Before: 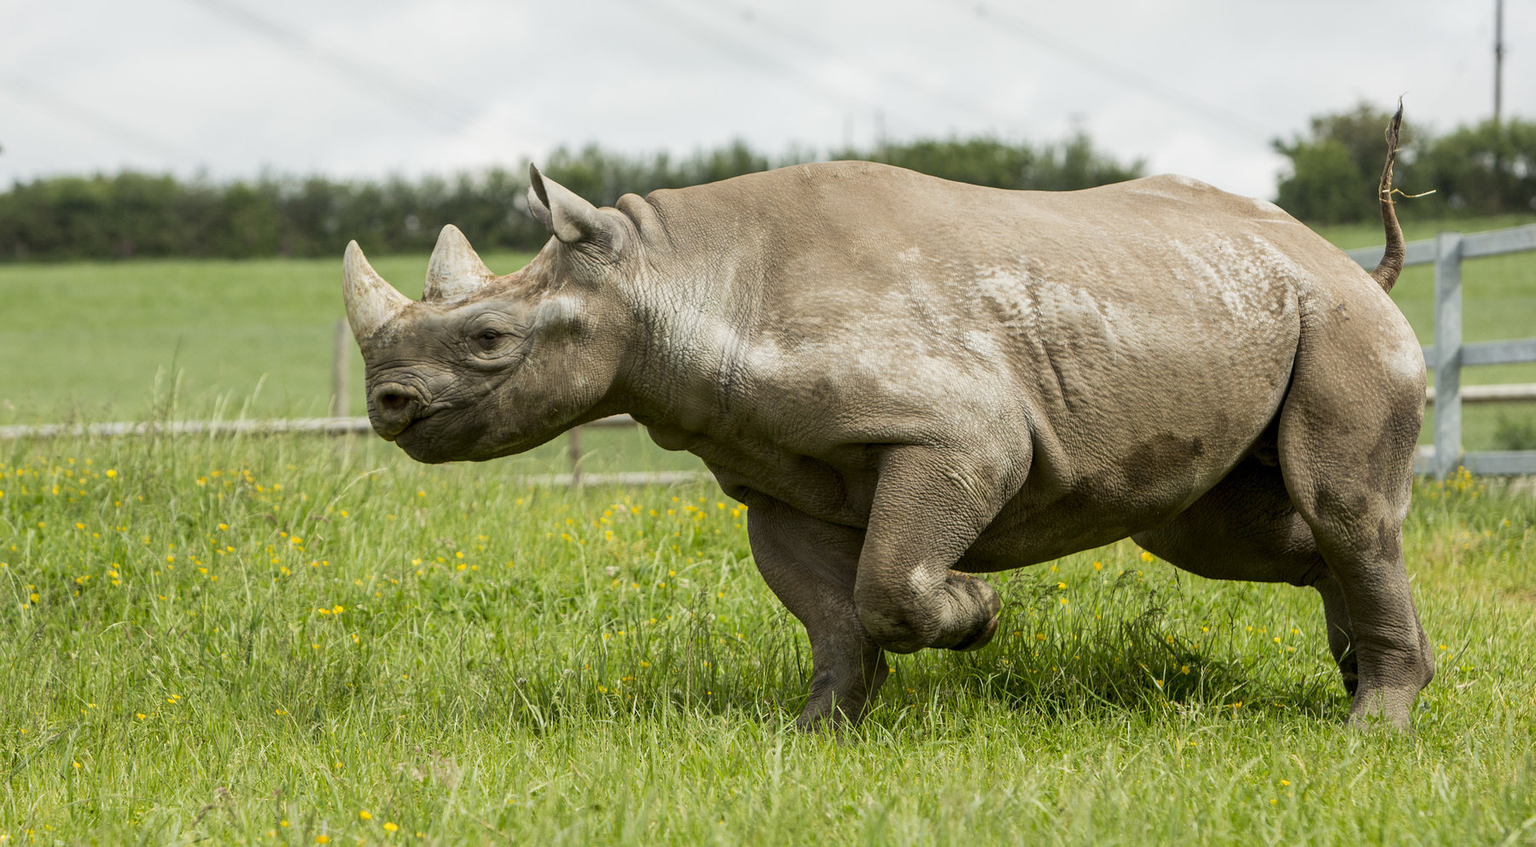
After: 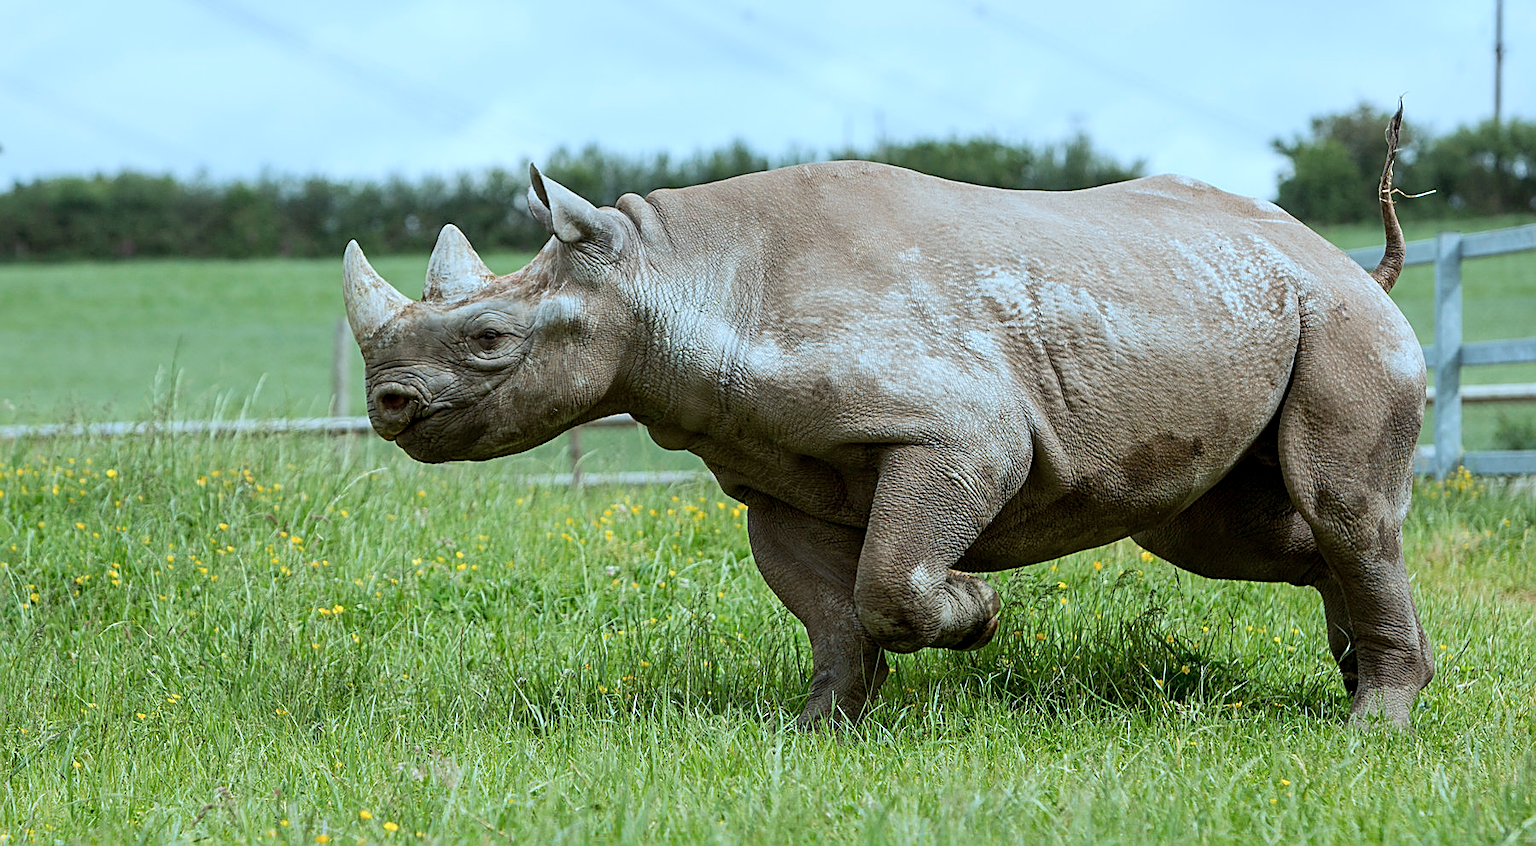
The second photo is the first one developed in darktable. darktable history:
color correction: highlights a* -9.35, highlights b* -23.15
sharpen: amount 0.75
